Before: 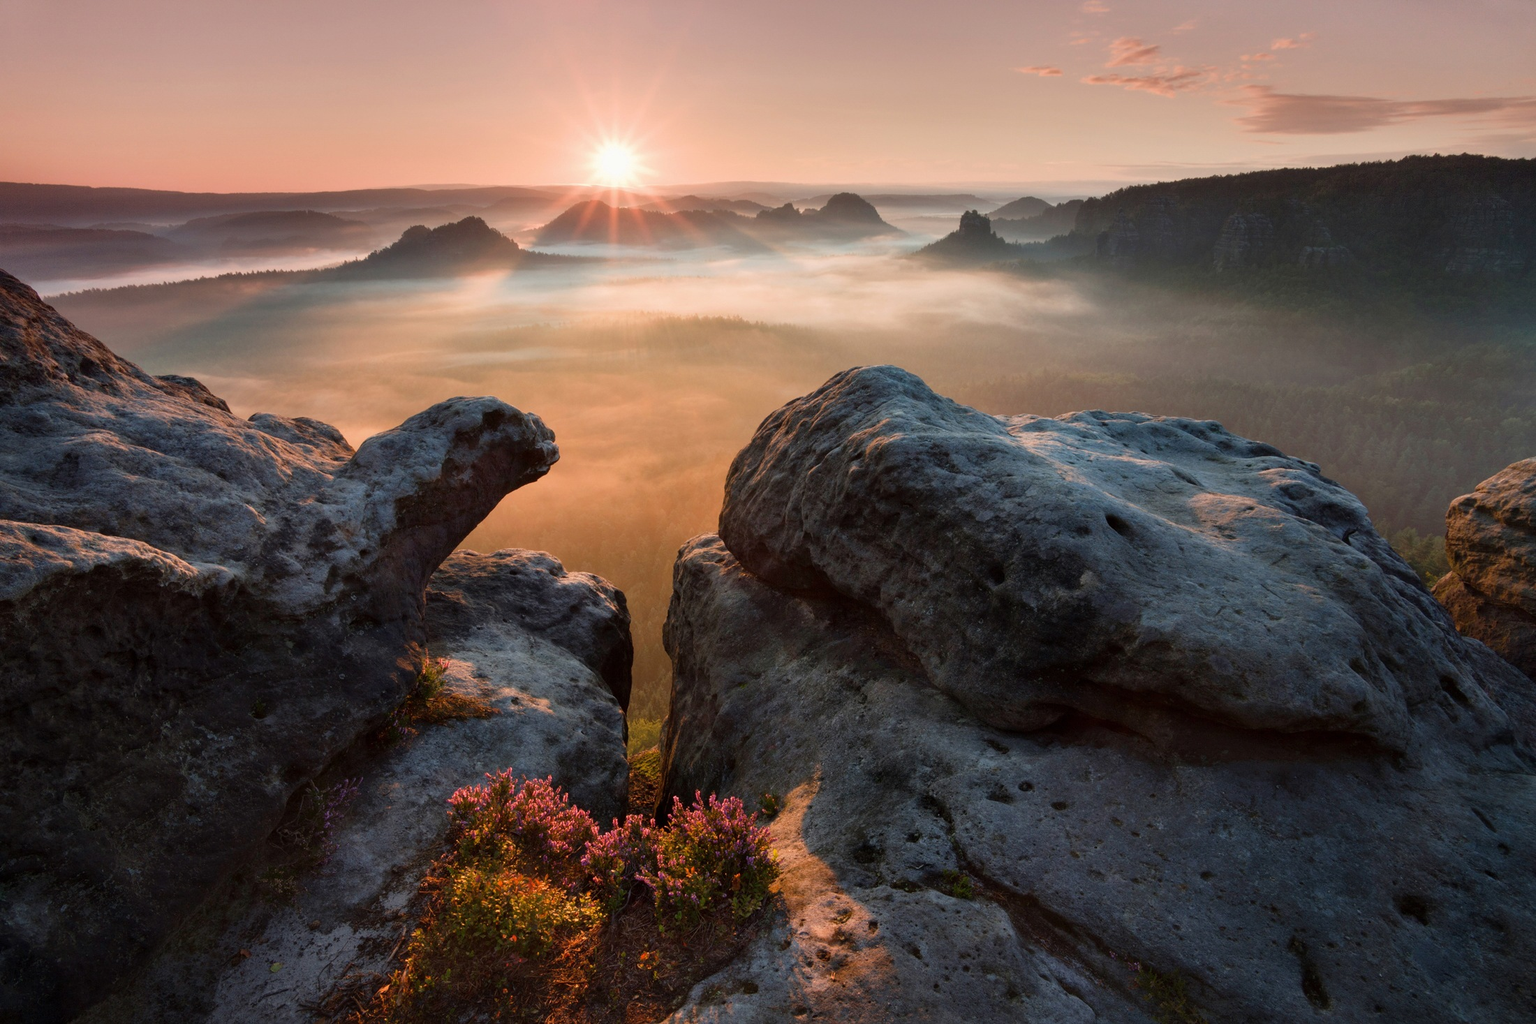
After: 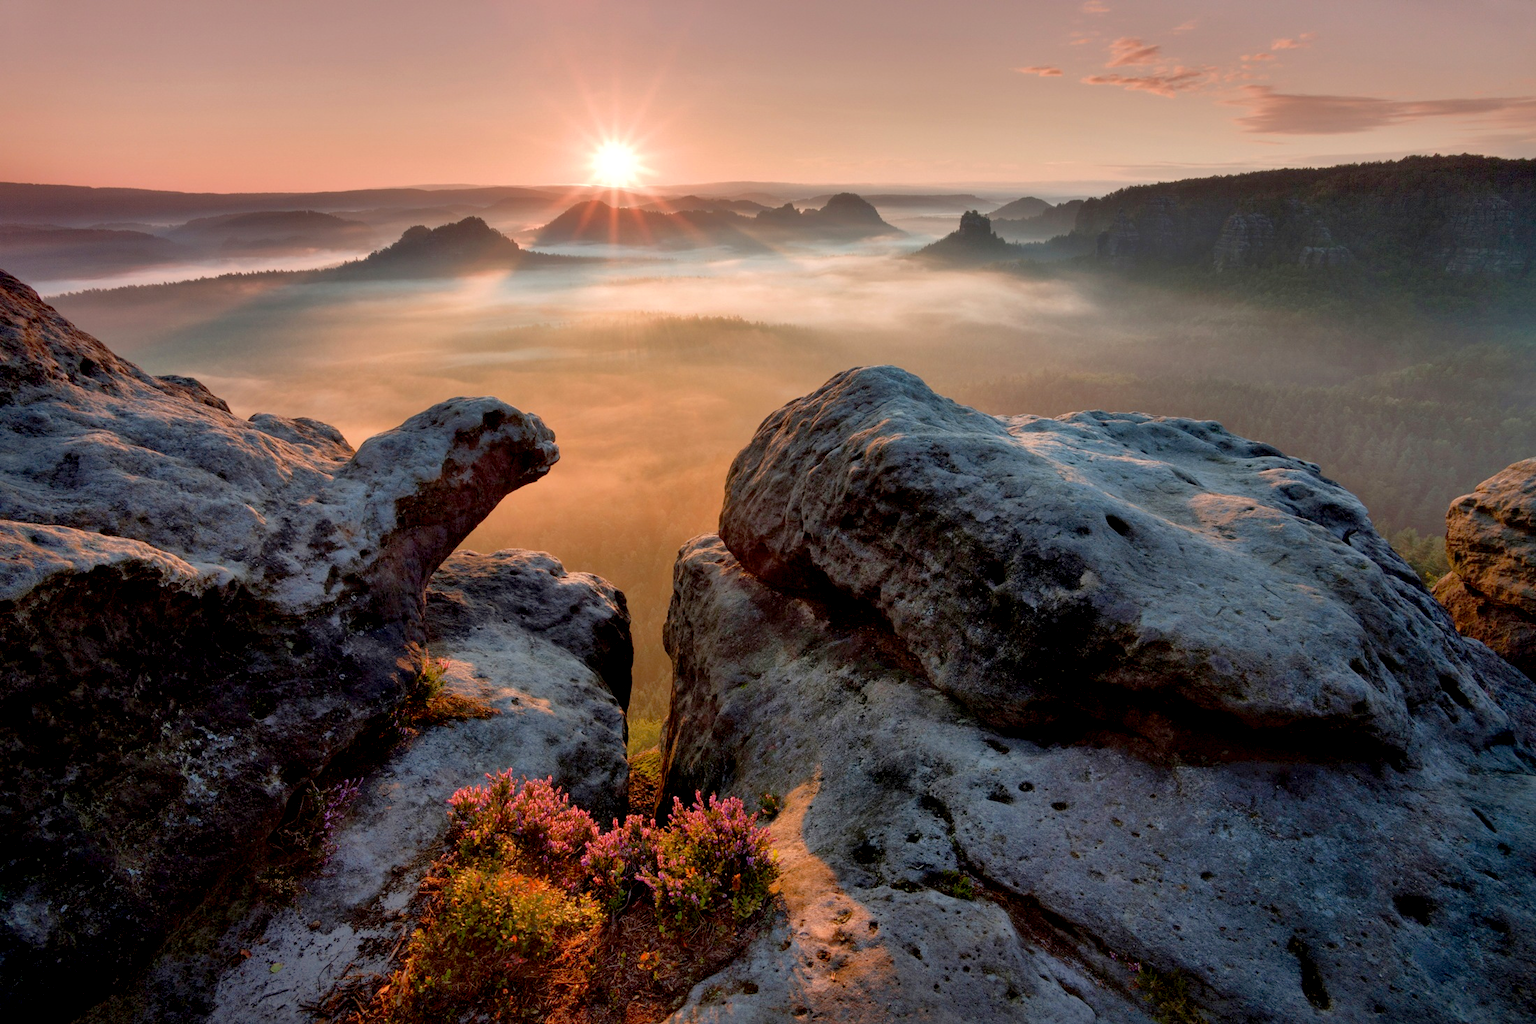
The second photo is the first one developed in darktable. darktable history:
exposure: black level correction 0.007, exposure 0.159 EV, compensate highlight preservation false
shadows and highlights: on, module defaults
